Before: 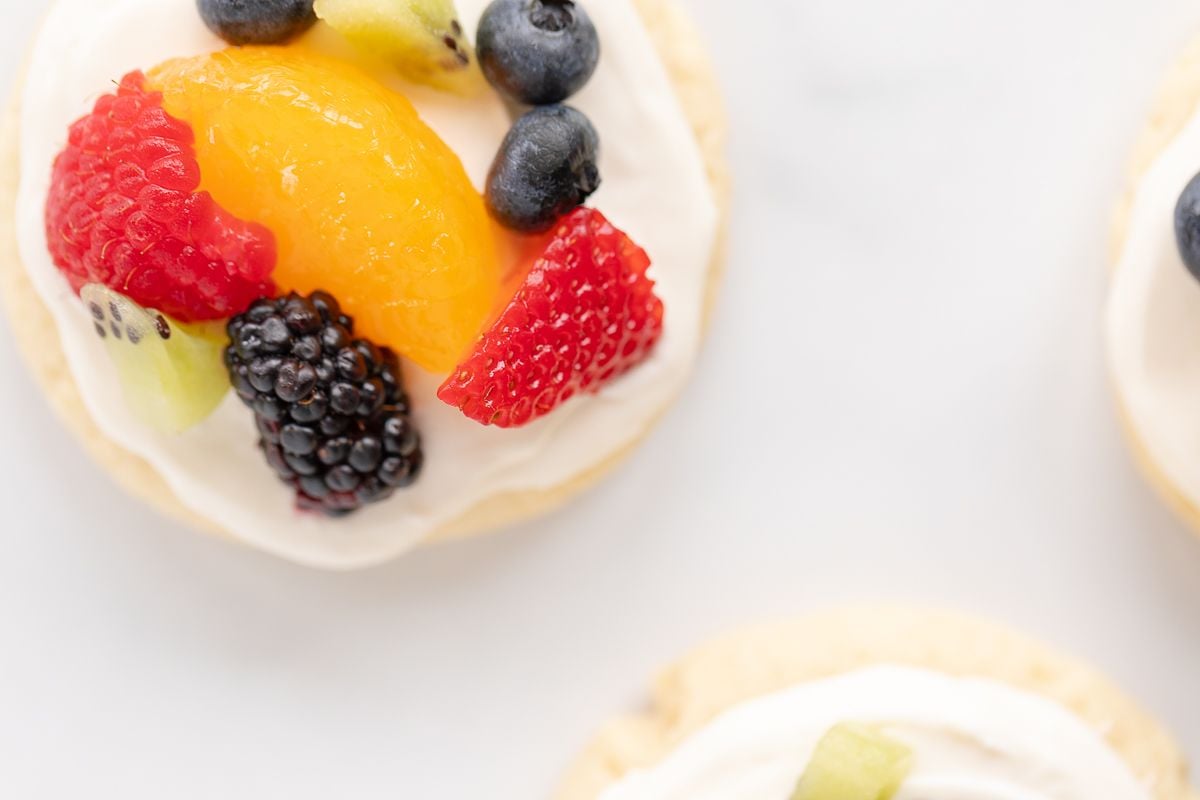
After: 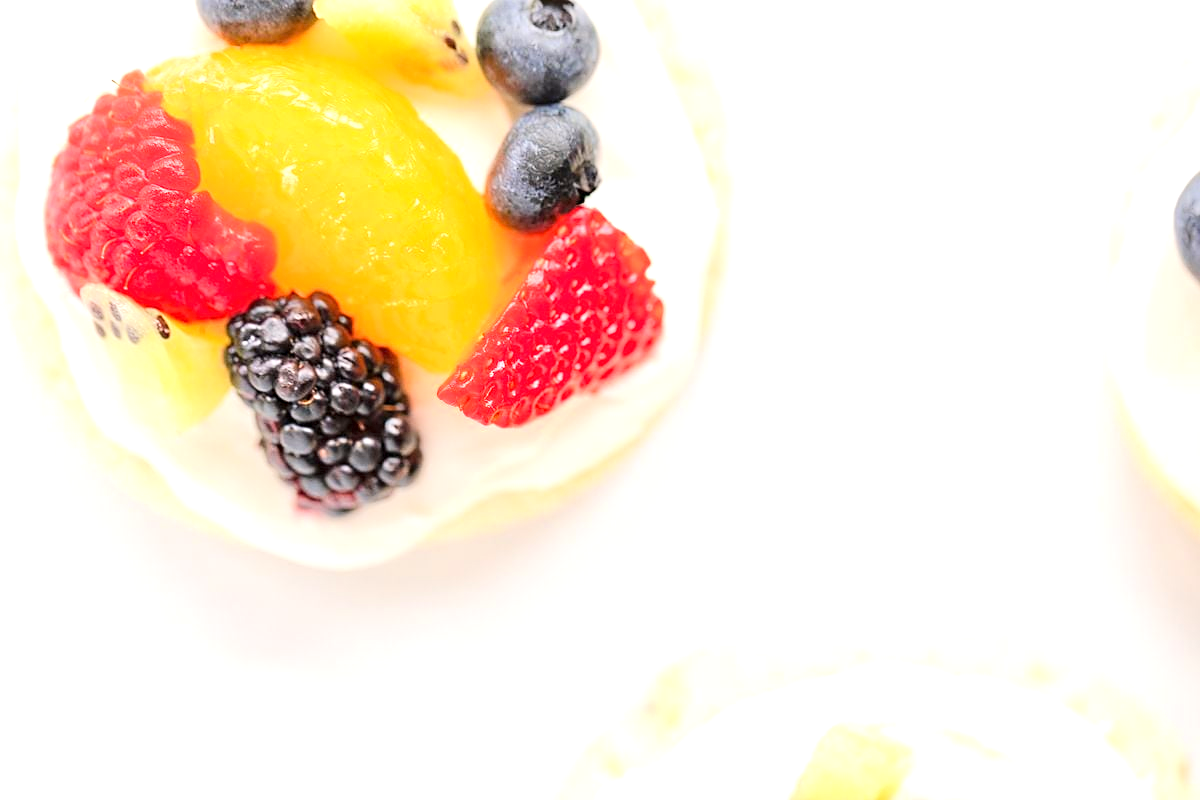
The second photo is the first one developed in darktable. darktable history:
sharpen: on, module defaults
exposure: black level correction 0, exposure 0.498 EV, compensate highlight preservation false
tone equalizer: -7 EV 0.161 EV, -6 EV 0.606 EV, -5 EV 1.19 EV, -4 EV 1.31 EV, -3 EV 1.16 EV, -2 EV 0.6 EV, -1 EV 0.15 EV, edges refinement/feathering 500, mask exposure compensation -1.57 EV, preserve details guided filter
